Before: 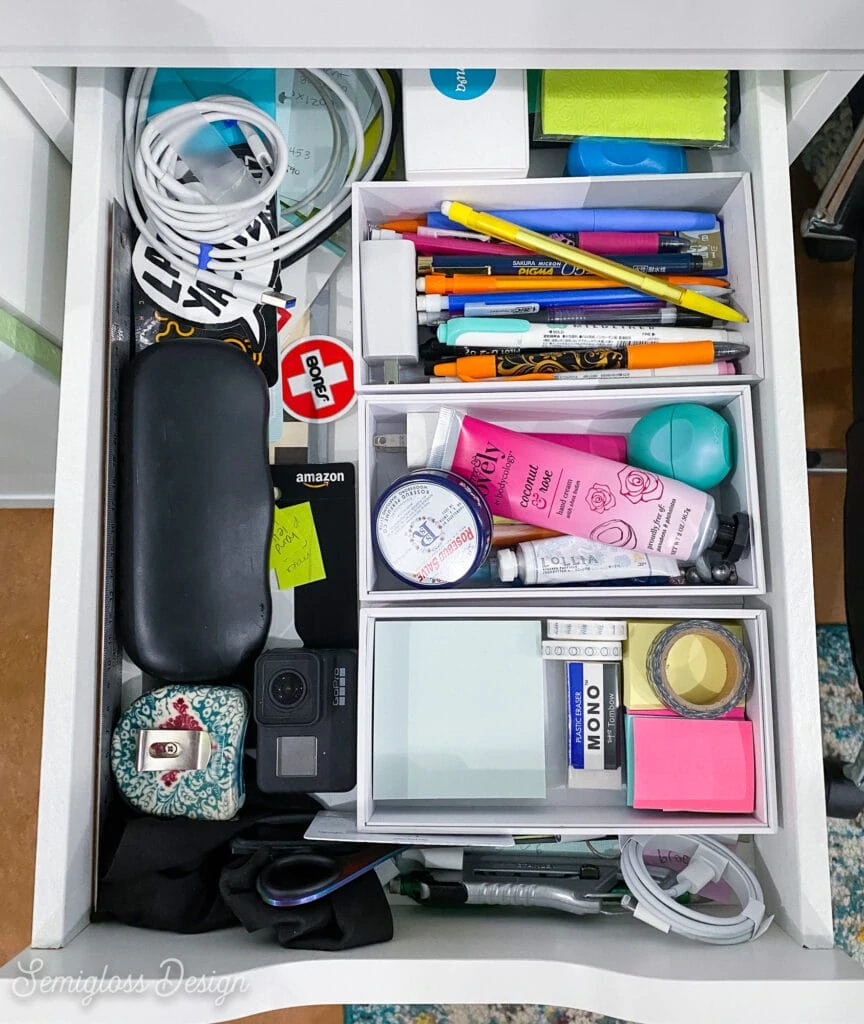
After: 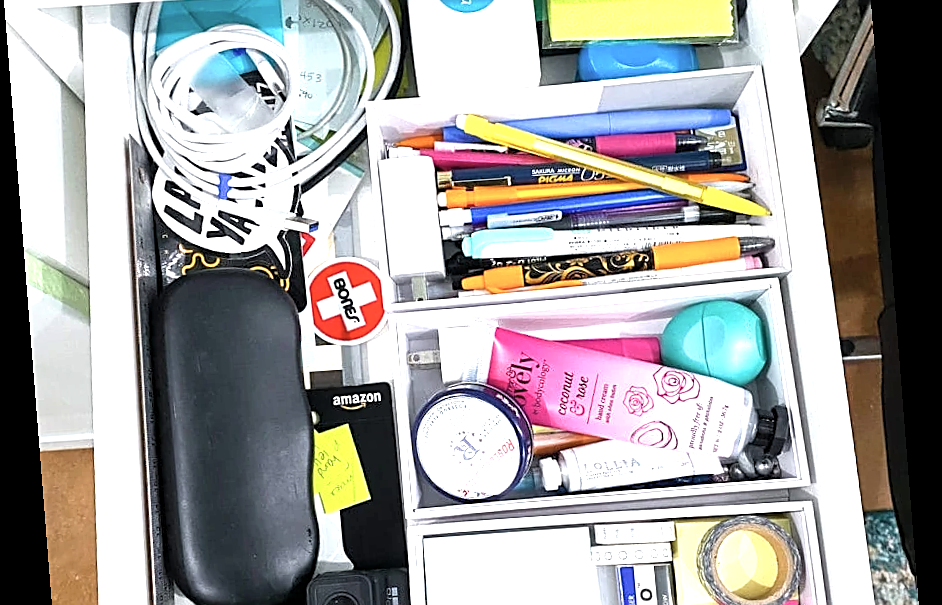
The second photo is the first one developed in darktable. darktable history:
crop and rotate: top 10.605%, bottom 33.274%
color balance rgb: contrast -10%
color correction: saturation 0.8
sharpen: on, module defaults
levels: levels [0.012, 0.367, 0.697]
rotate and perspective: rotation -4.2°, shear 0.006, automatic cropping off
